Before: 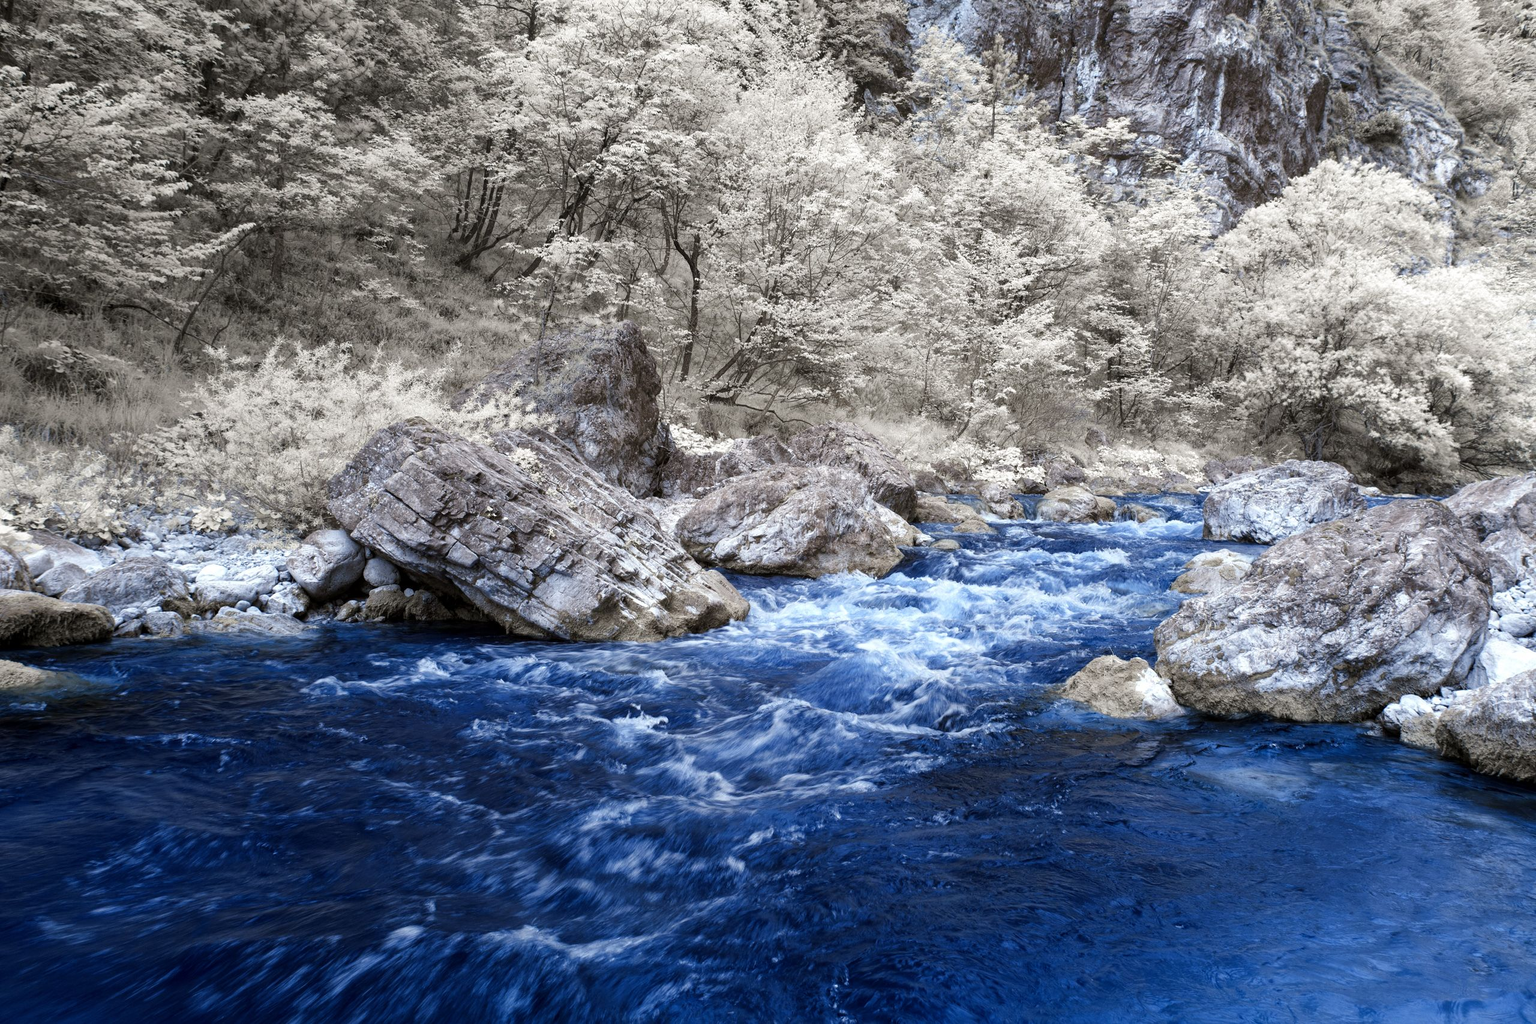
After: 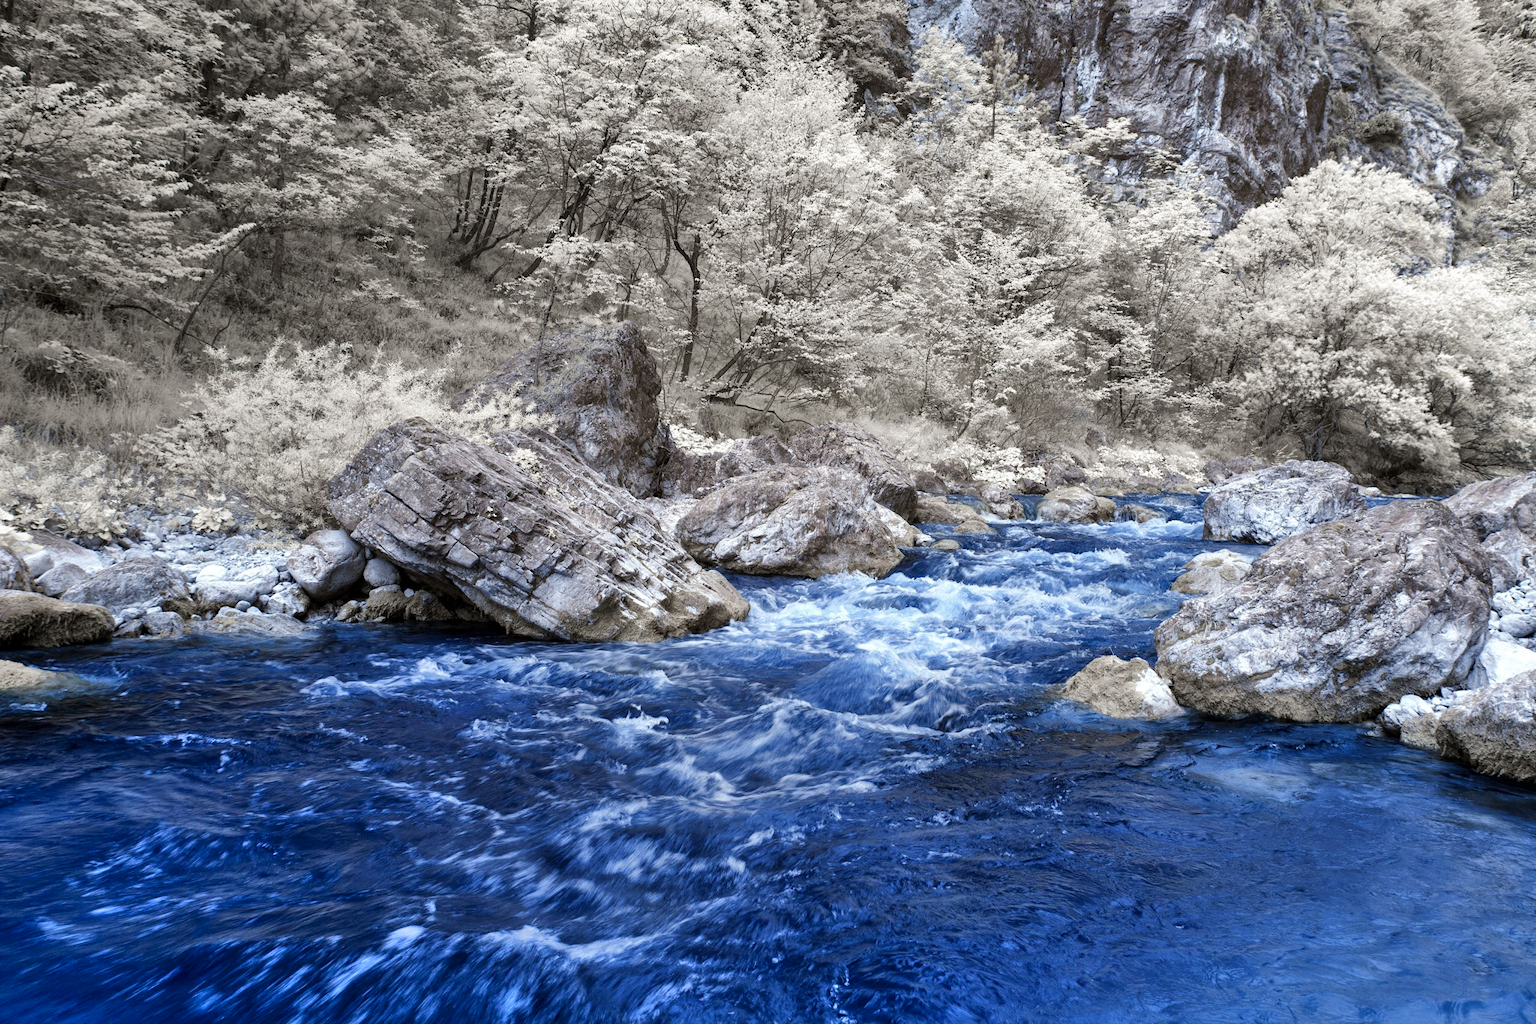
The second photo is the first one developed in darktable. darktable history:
shadows and highlights: shadows 59.61, soften with gaussian
